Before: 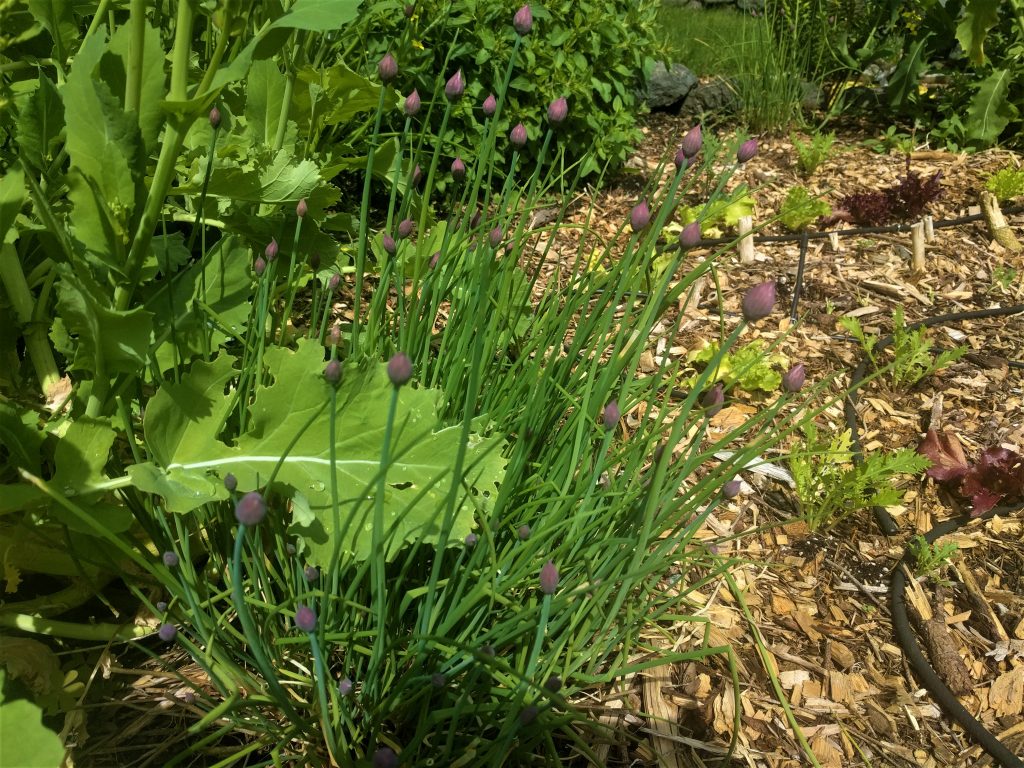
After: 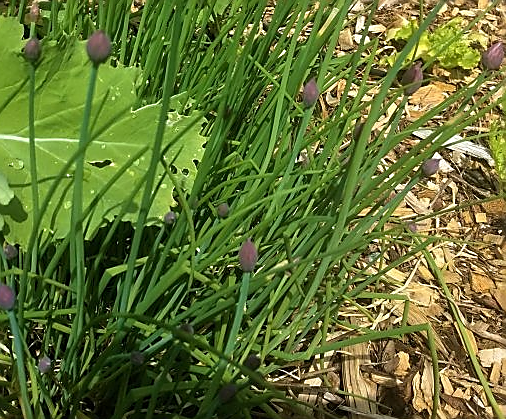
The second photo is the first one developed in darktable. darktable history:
crop: left 29.434%, top 41.938%, right 21.08%, bottom 3.503%
sharpen: radius 1.387, amount 1.241, threshold 0.785
